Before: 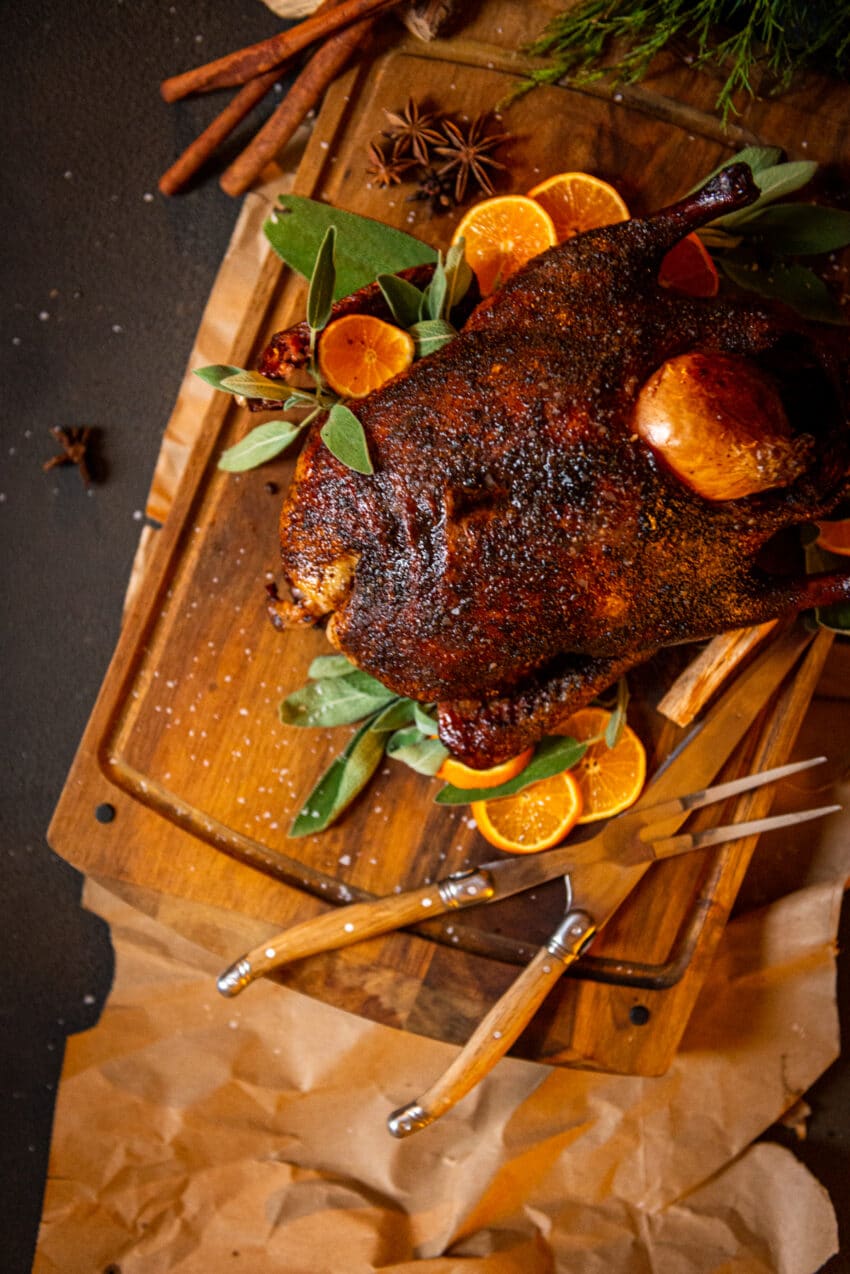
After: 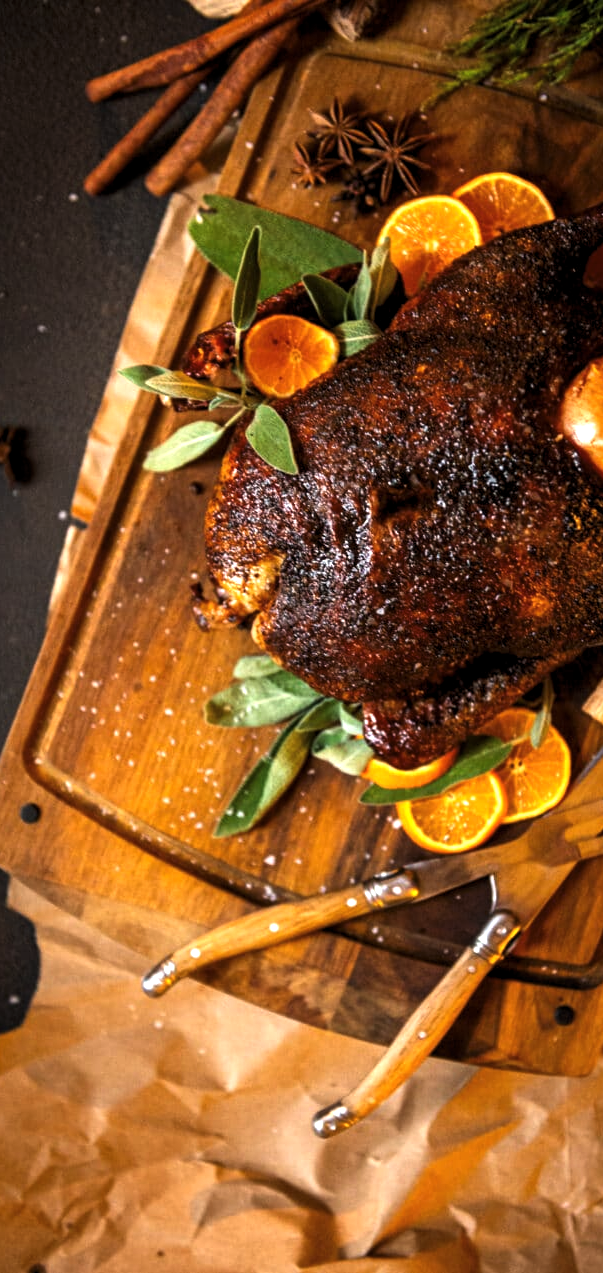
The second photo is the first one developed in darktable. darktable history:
crop and rotate: left 8.988%, right 20.071%
exposure: black level correction 0, exposure 0.592 EV, compensate exposure bias true, compensate highlight preservation false
levels: levels [0.029, 0.545, 0.971]
color correction: highlights b* 0.042
